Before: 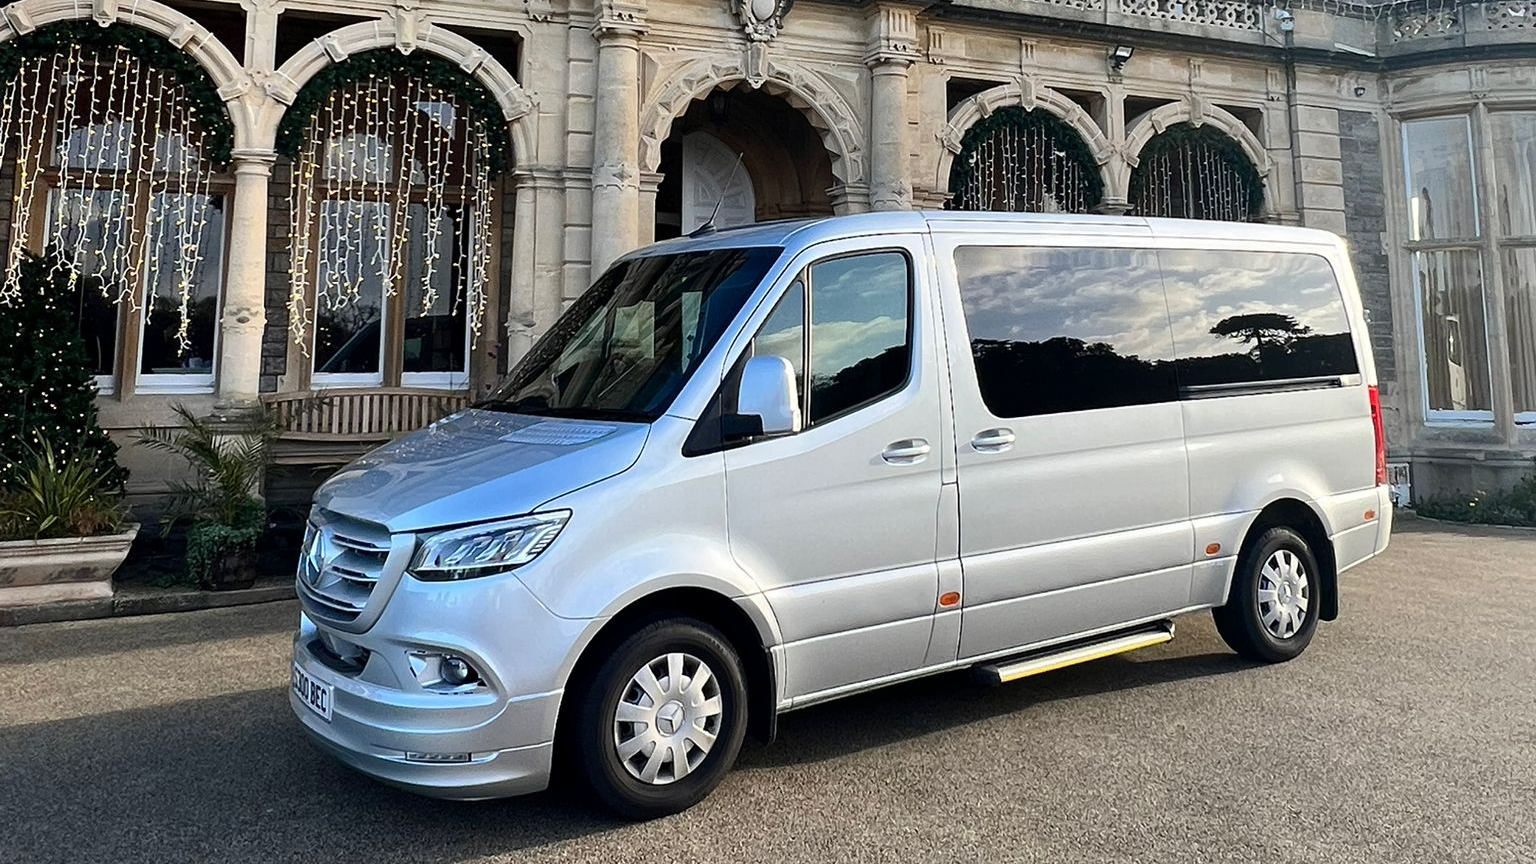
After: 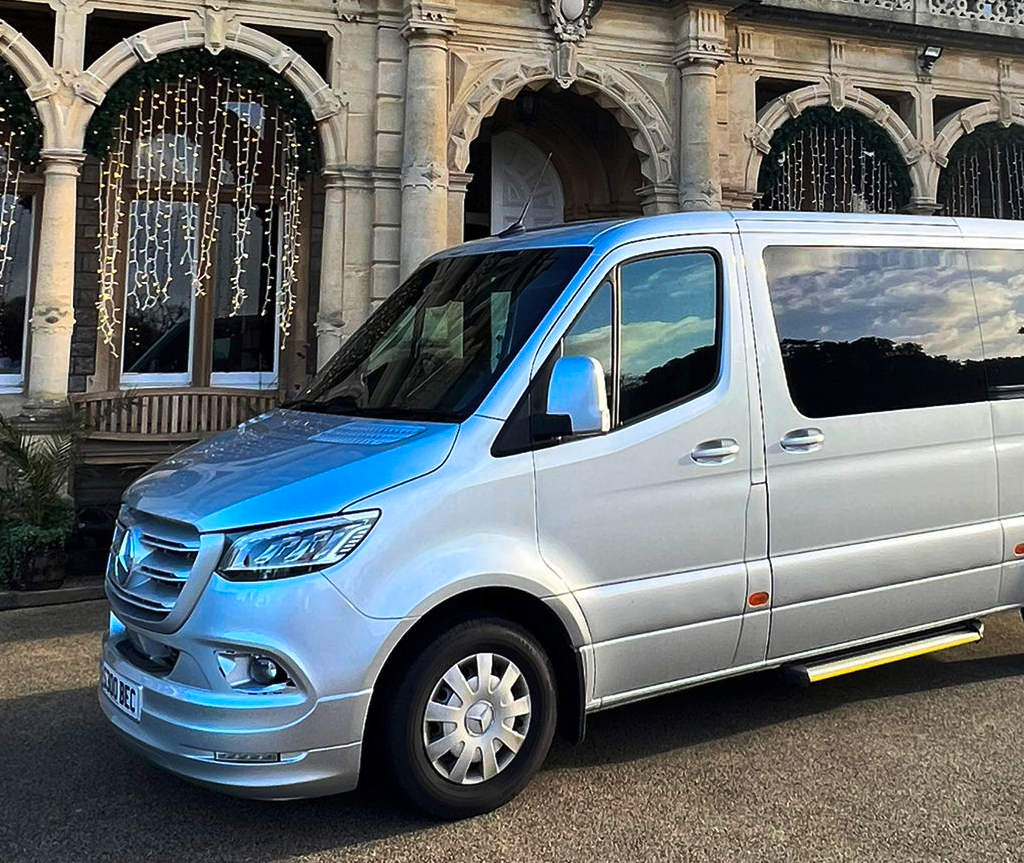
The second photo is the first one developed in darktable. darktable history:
exposure: compensate exposure bias true, compensate highlight preservation false
crop and rotate: left 12.468%, right 20.829%
contrast brightness saturation: contrast 0.072, brightness 0.084, saturation 0.183
tone curve: curves: ch0 [(0, 0) (0.536, 0.402) (1, 1)], preserve colors none
